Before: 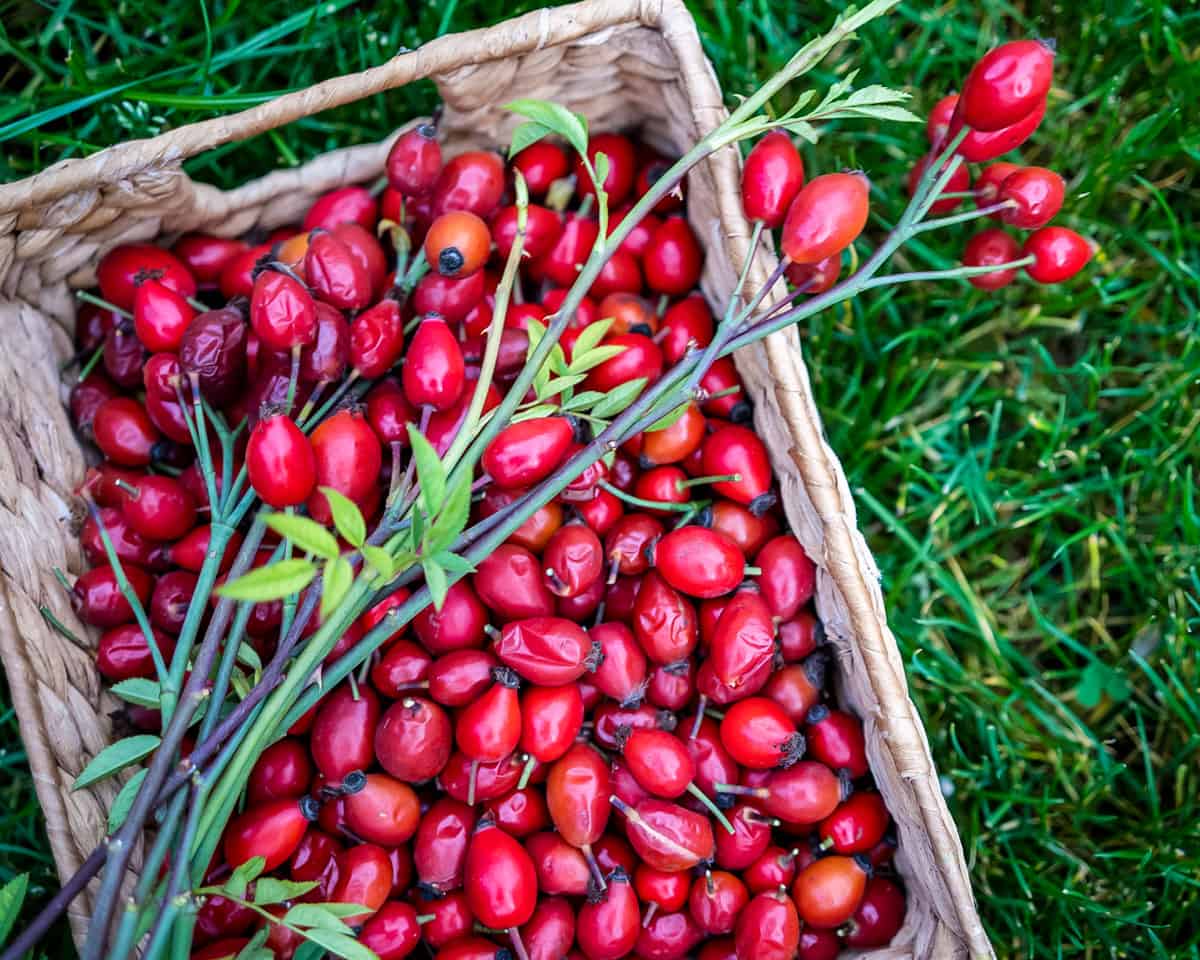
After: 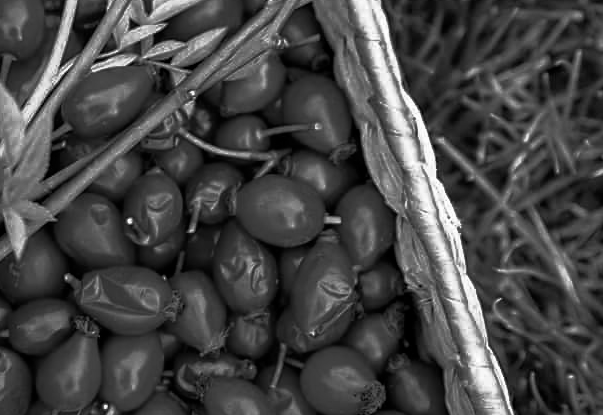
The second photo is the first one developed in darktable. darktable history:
haze removal: compatibility mode true, adaptive false
base curve: curves: ch0 [(0, 0) (0.564, 0.291) (0.802, 0.731) (1, 1)]
crop: left 35.03%, top 36.625%, right 14.663%, bottom 20.057%
white balance: red 0.766, blue 1.537
monochrome: on, module defaults
